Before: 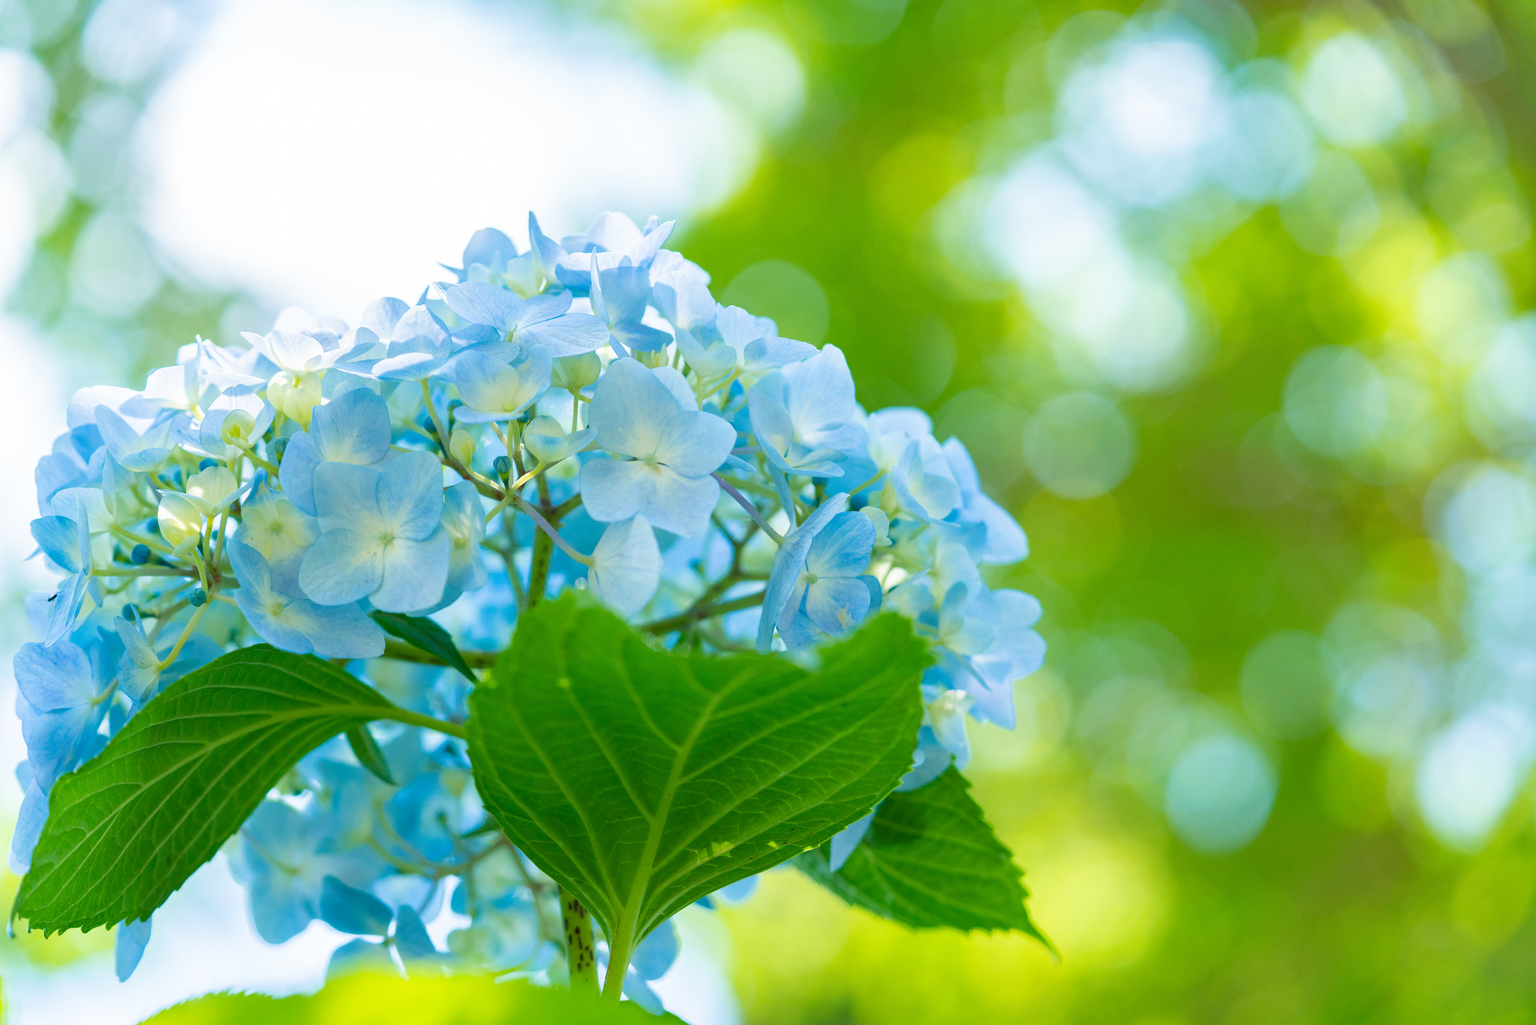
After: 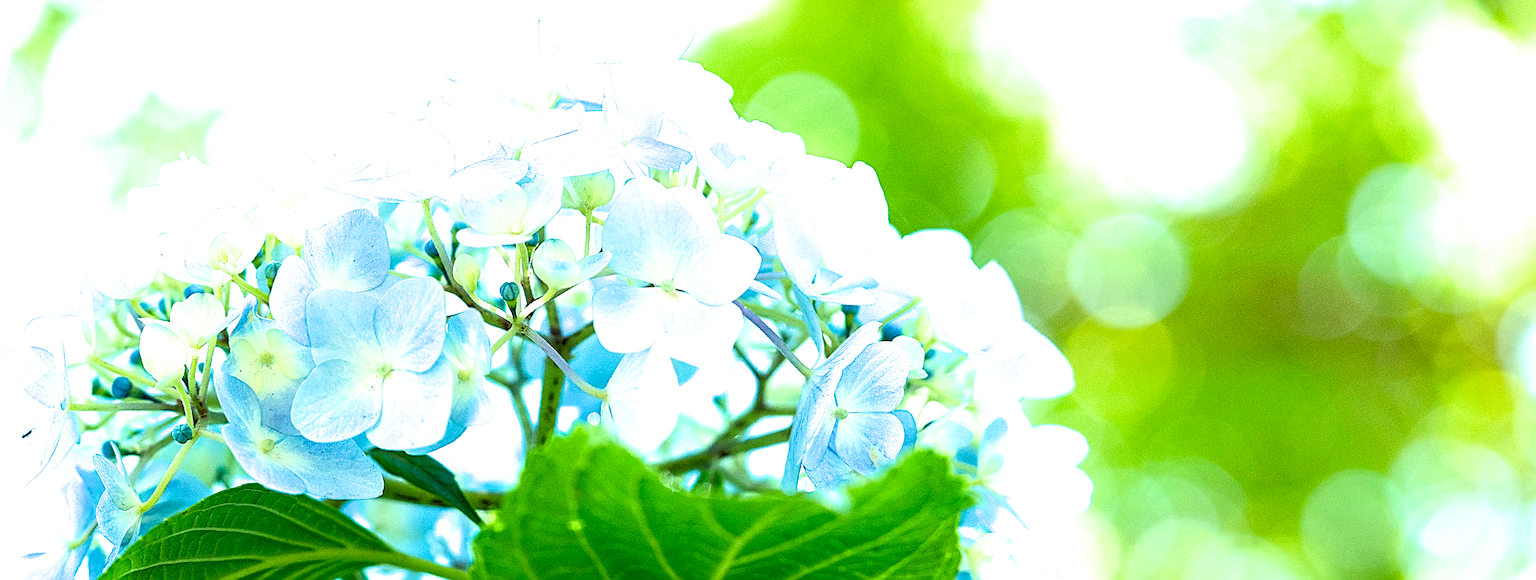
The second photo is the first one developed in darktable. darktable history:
tone equalizer: -8 EV -0.721 EV, -7 EV -0.705 EV, -6 EV -0.563 EV, -5 EV -0.421 EV, -3 EV 0.392 EV, -2 EV 0.6 EV, -1 EV 0.696 EV, +0 EV 0.769 EV
filmic rgb: black relative exposure -5.62 EV, white relative exposure 2.51 EV, target black luminance 0%, hardness 4.54, latitude 67.18%, contrast 1.467, shadows ↔ highlights balance -3.89%, color science v5 (2021), contrast in shadows safe, contrast in highlights safe
exposure: black level correction 0.007, compensate highlight preservation false
local contrast: on, module defaults
sharpen: radius 1.71, amount 1.303
tone curve: curves: ch0 [(0, 0) (0.003, 0.013) (0.011, 0.02) (0.025, 0.037) (0.044, 0.068) (0.069, 0.108) (0.1, 0.138) (0.136, 0.168) (0.177, 0.203) (0.224, 0.241) (0.277, 0.281) (0.335, 0.328) (0.399, 0.382) (0.468, 0.448) (0.543, 0.519) (0.623, 0.603) (0.709, 0.705) (0.801, 0.808) (0.898, 0.903) (1, 1)], color space Lab, independent channels, preserve colors none
crop: left 1.825%, top 18.847%, right 4.937%, bottom 28.349%
